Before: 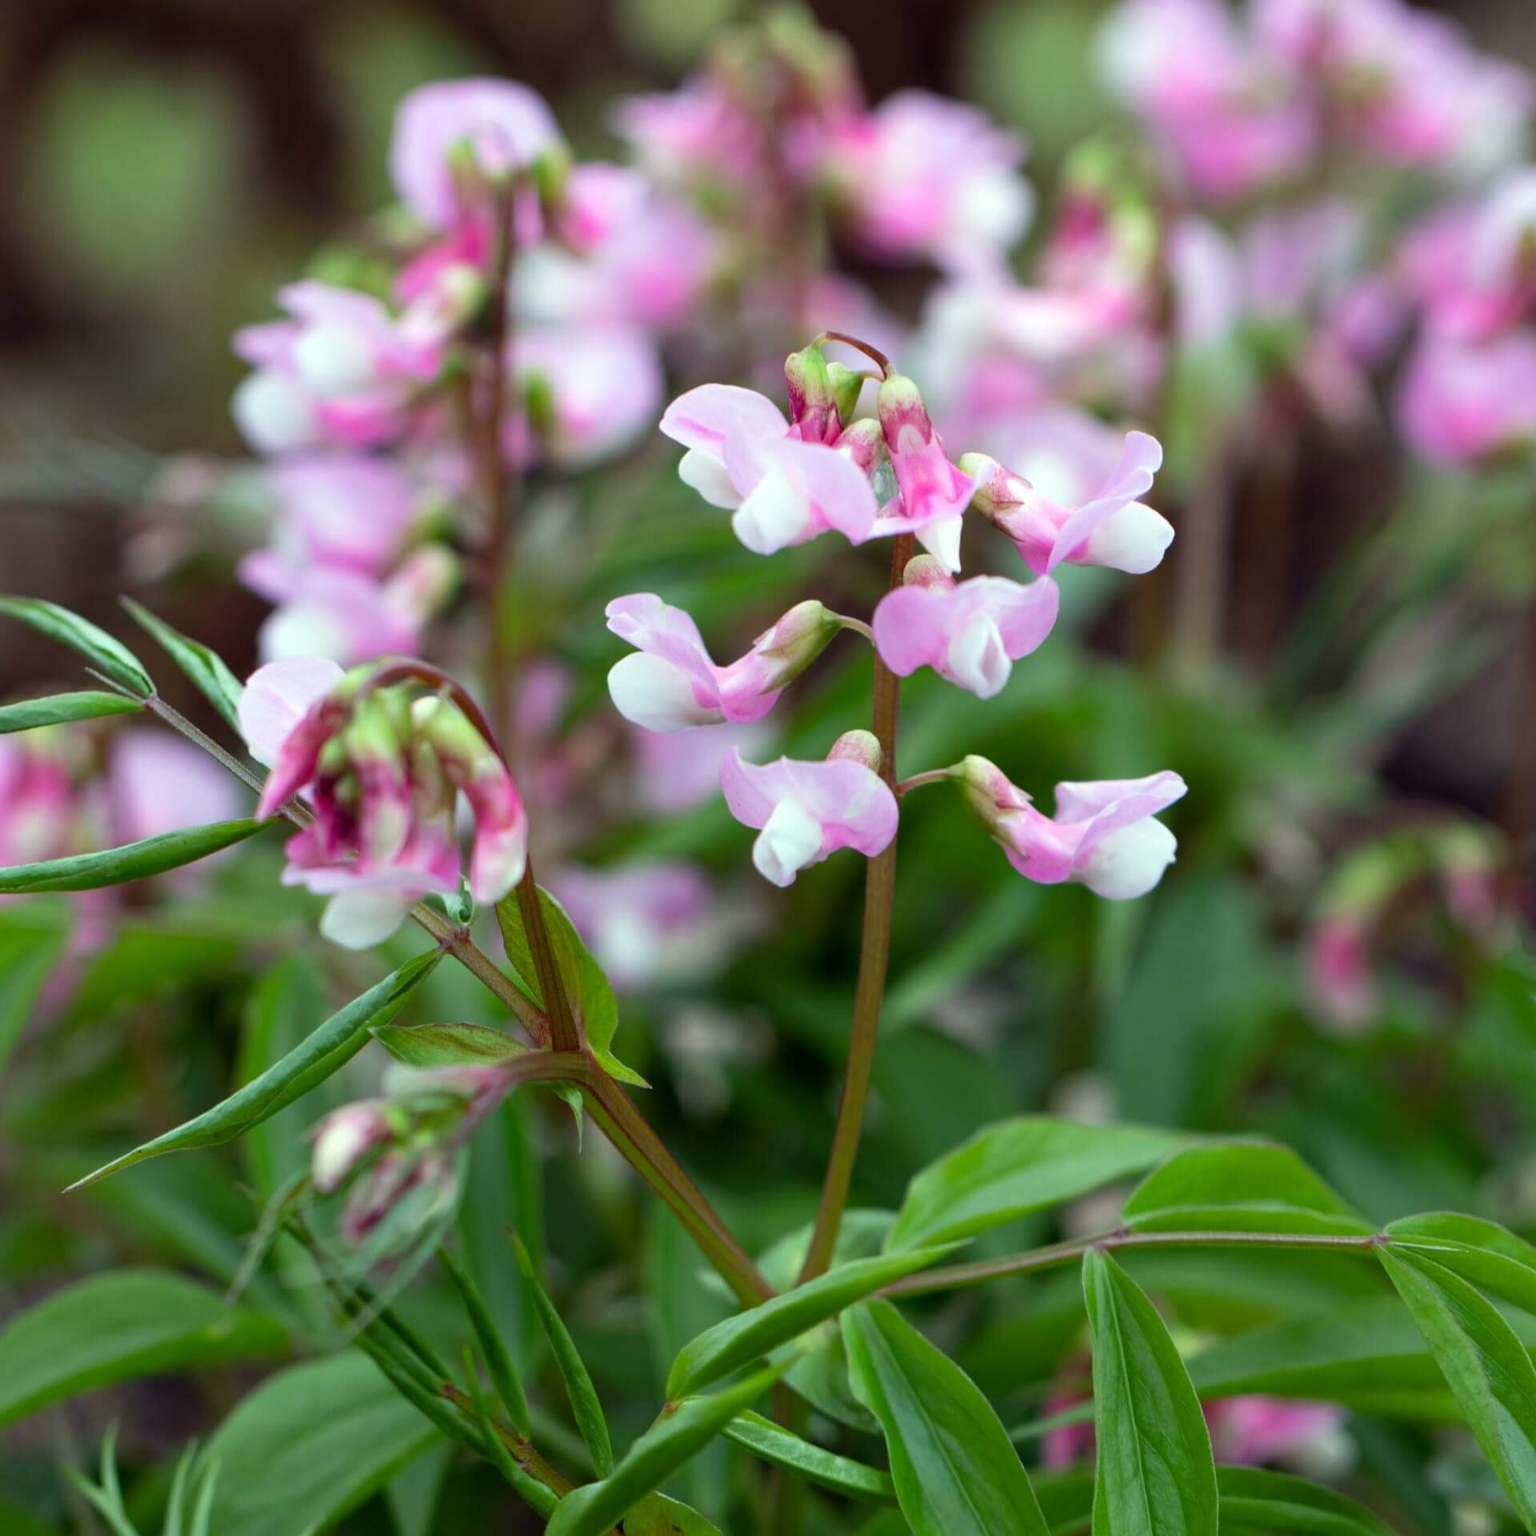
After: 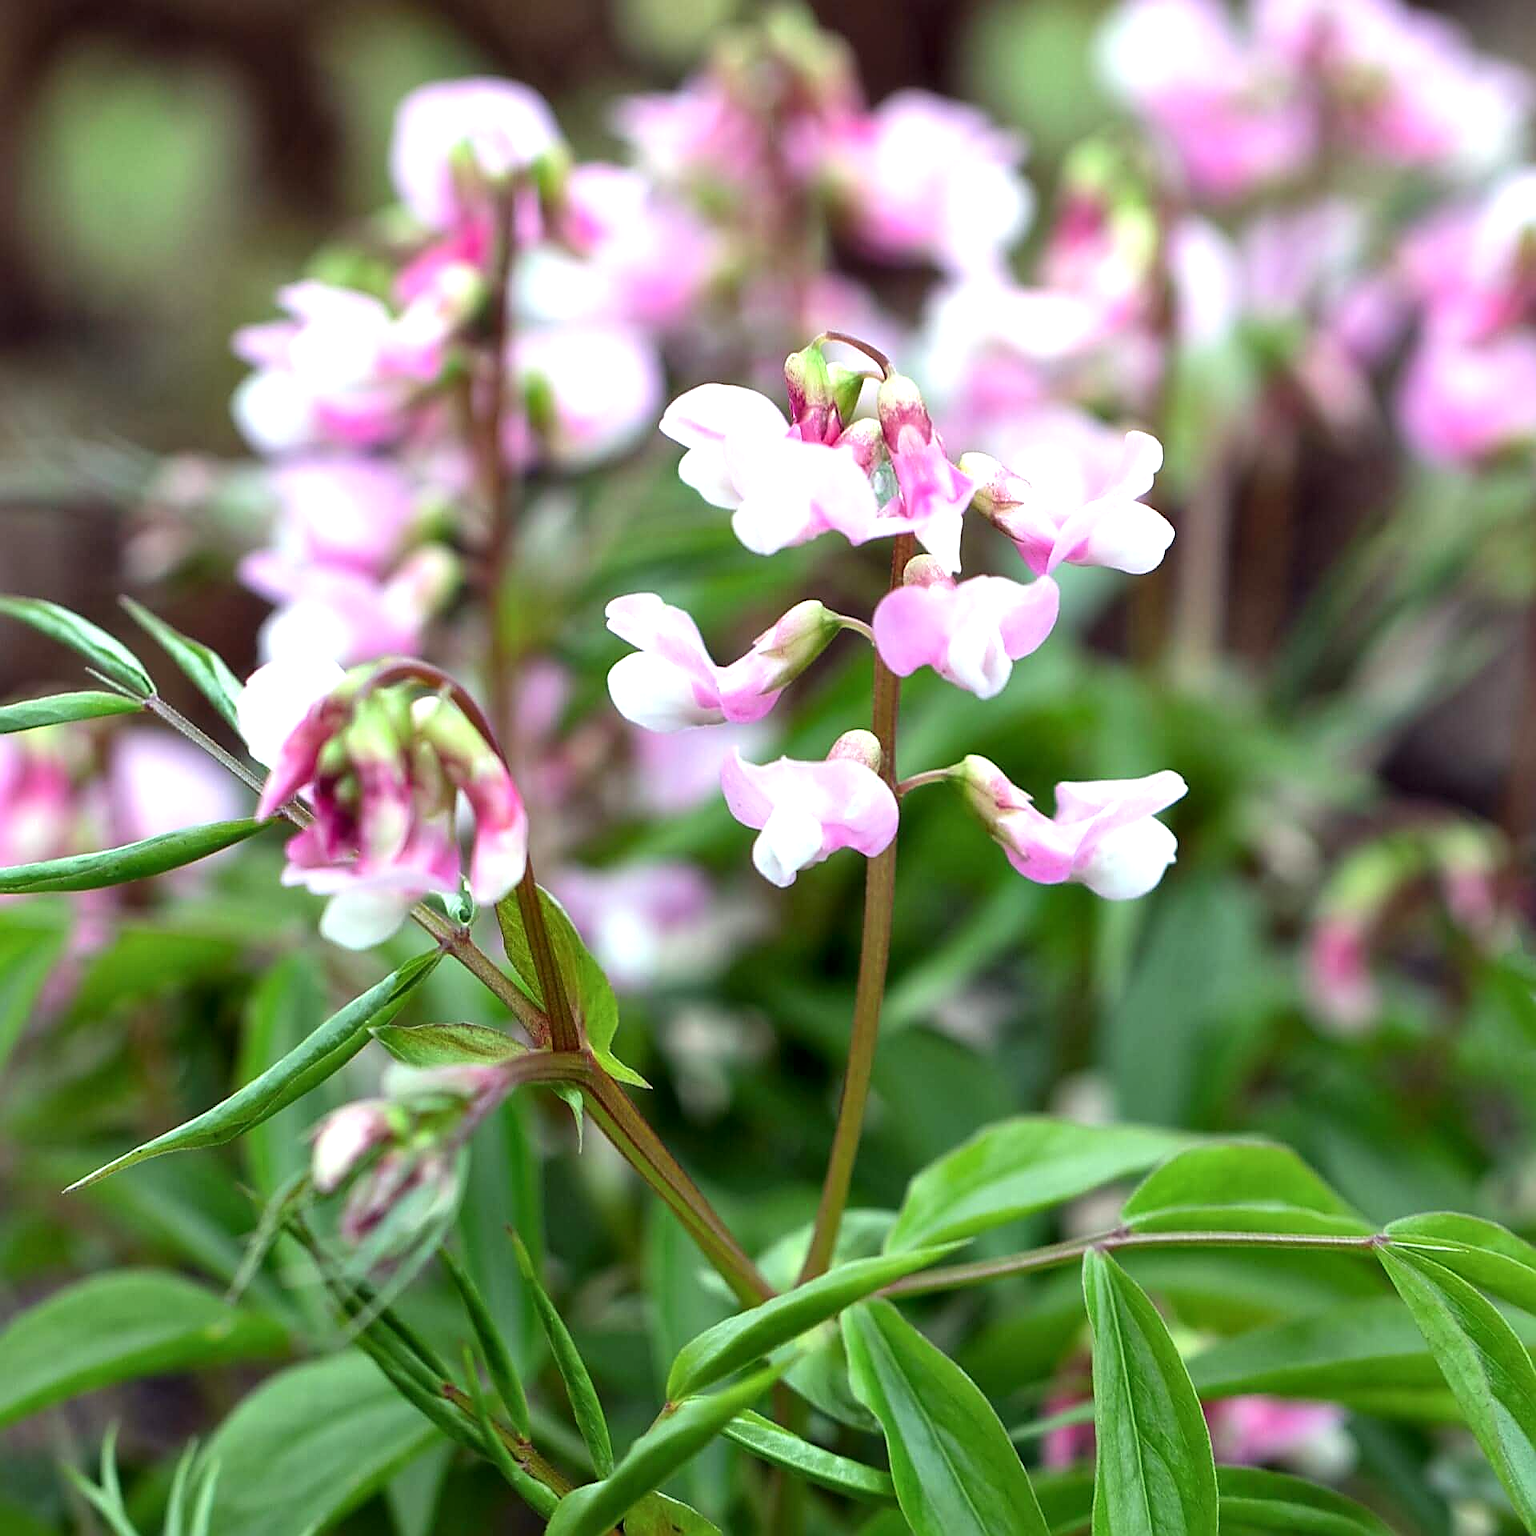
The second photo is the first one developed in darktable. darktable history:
exposure: exposure 0.637 EV, compensate highlight preservation false
sharpen: radius 1.664, amount 1.297
local contrast: mode bilateral grid, contrast 21, coarseness 49, detail 132%, midtone range 0.2
haze removal: strength -0.104, compatibility mode true, adaptive false
